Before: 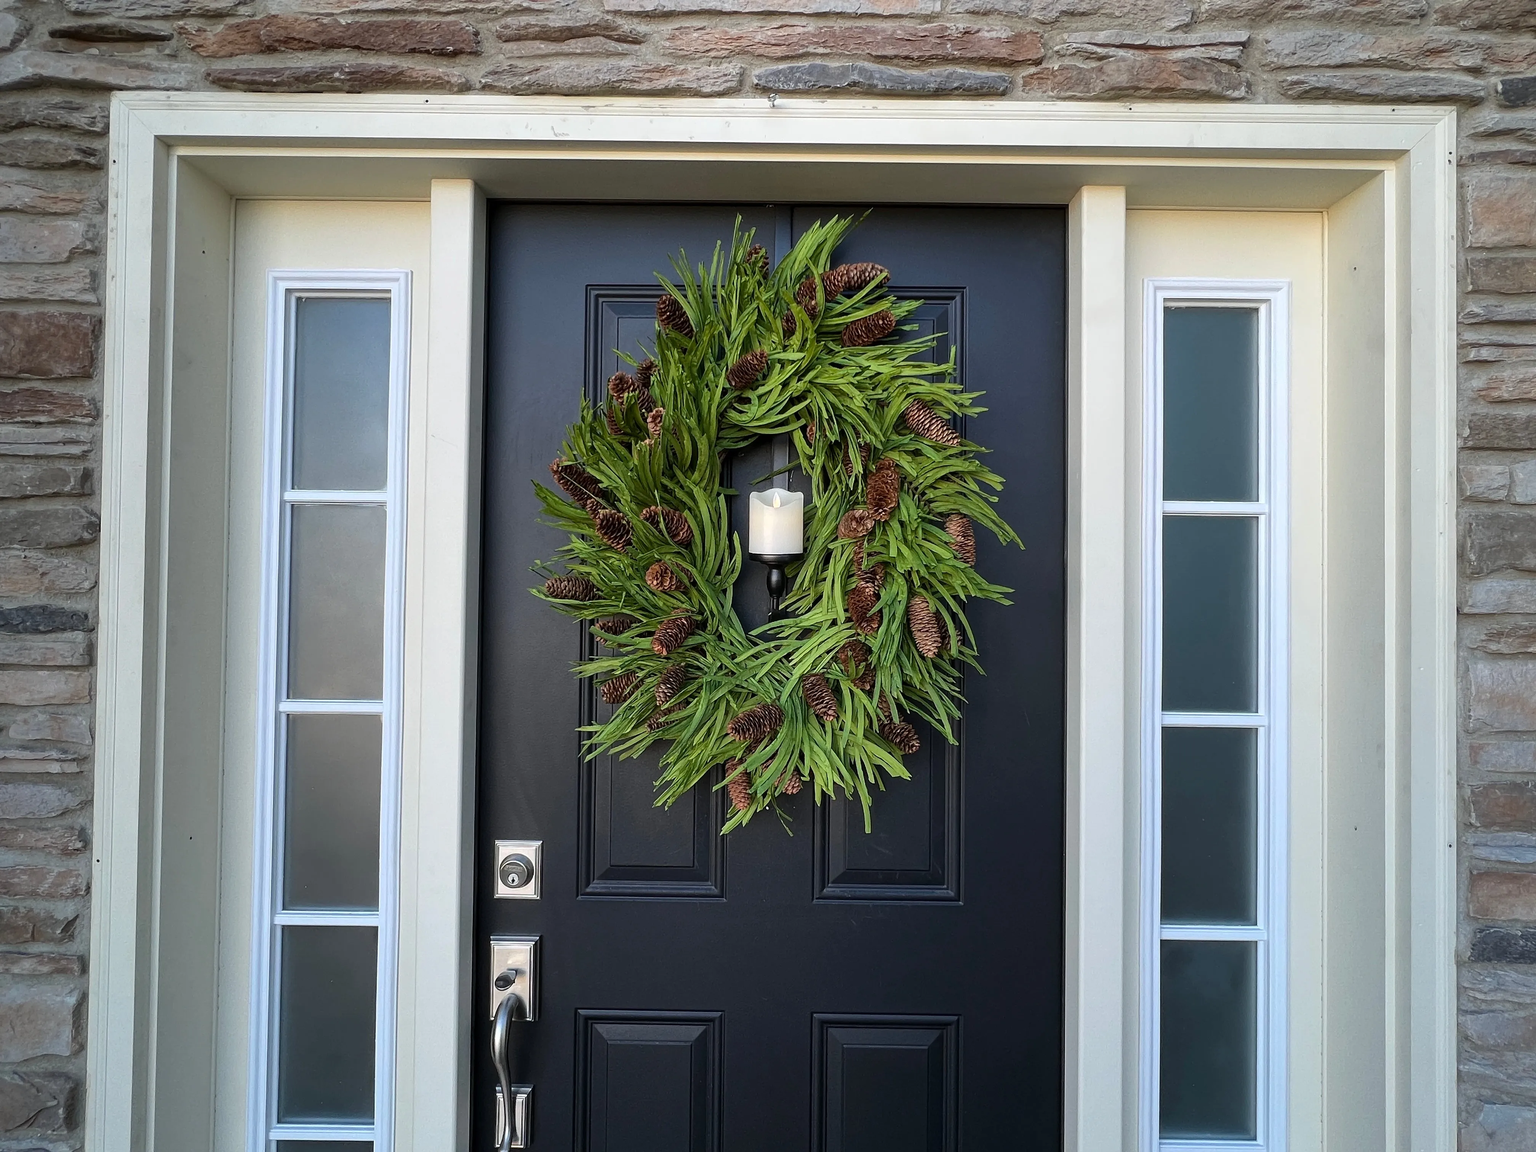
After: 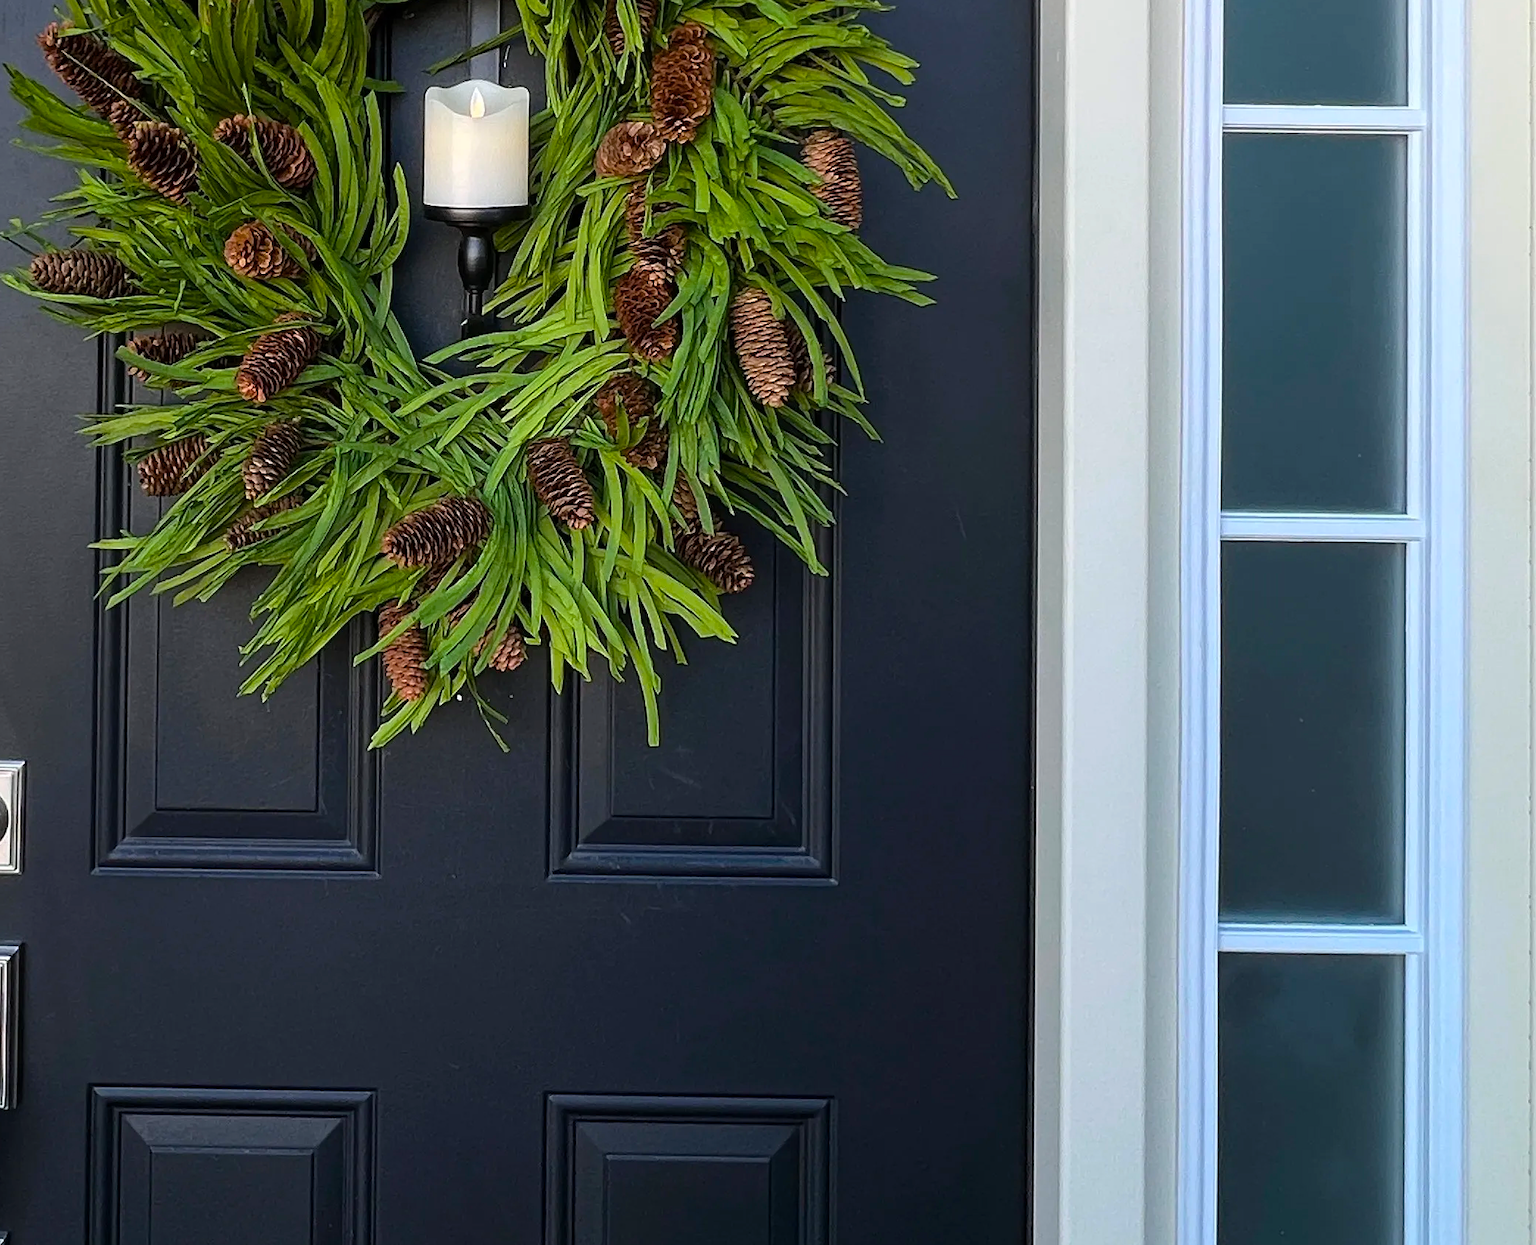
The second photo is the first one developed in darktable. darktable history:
crop: left 34.479%, top 38.822%, right 13.718%, bottom 5.172%
color zones: curves: ch0 [(0.25, 0.5) (0.428, 0.473) (0.75, 0.5)]; ch1 [(0.243, 0.479) (0.398, 0.452) (0.75, 0.5)]
color balance rgb: perceptual saturation grading › global saturation 30%, global vibrance 20%
